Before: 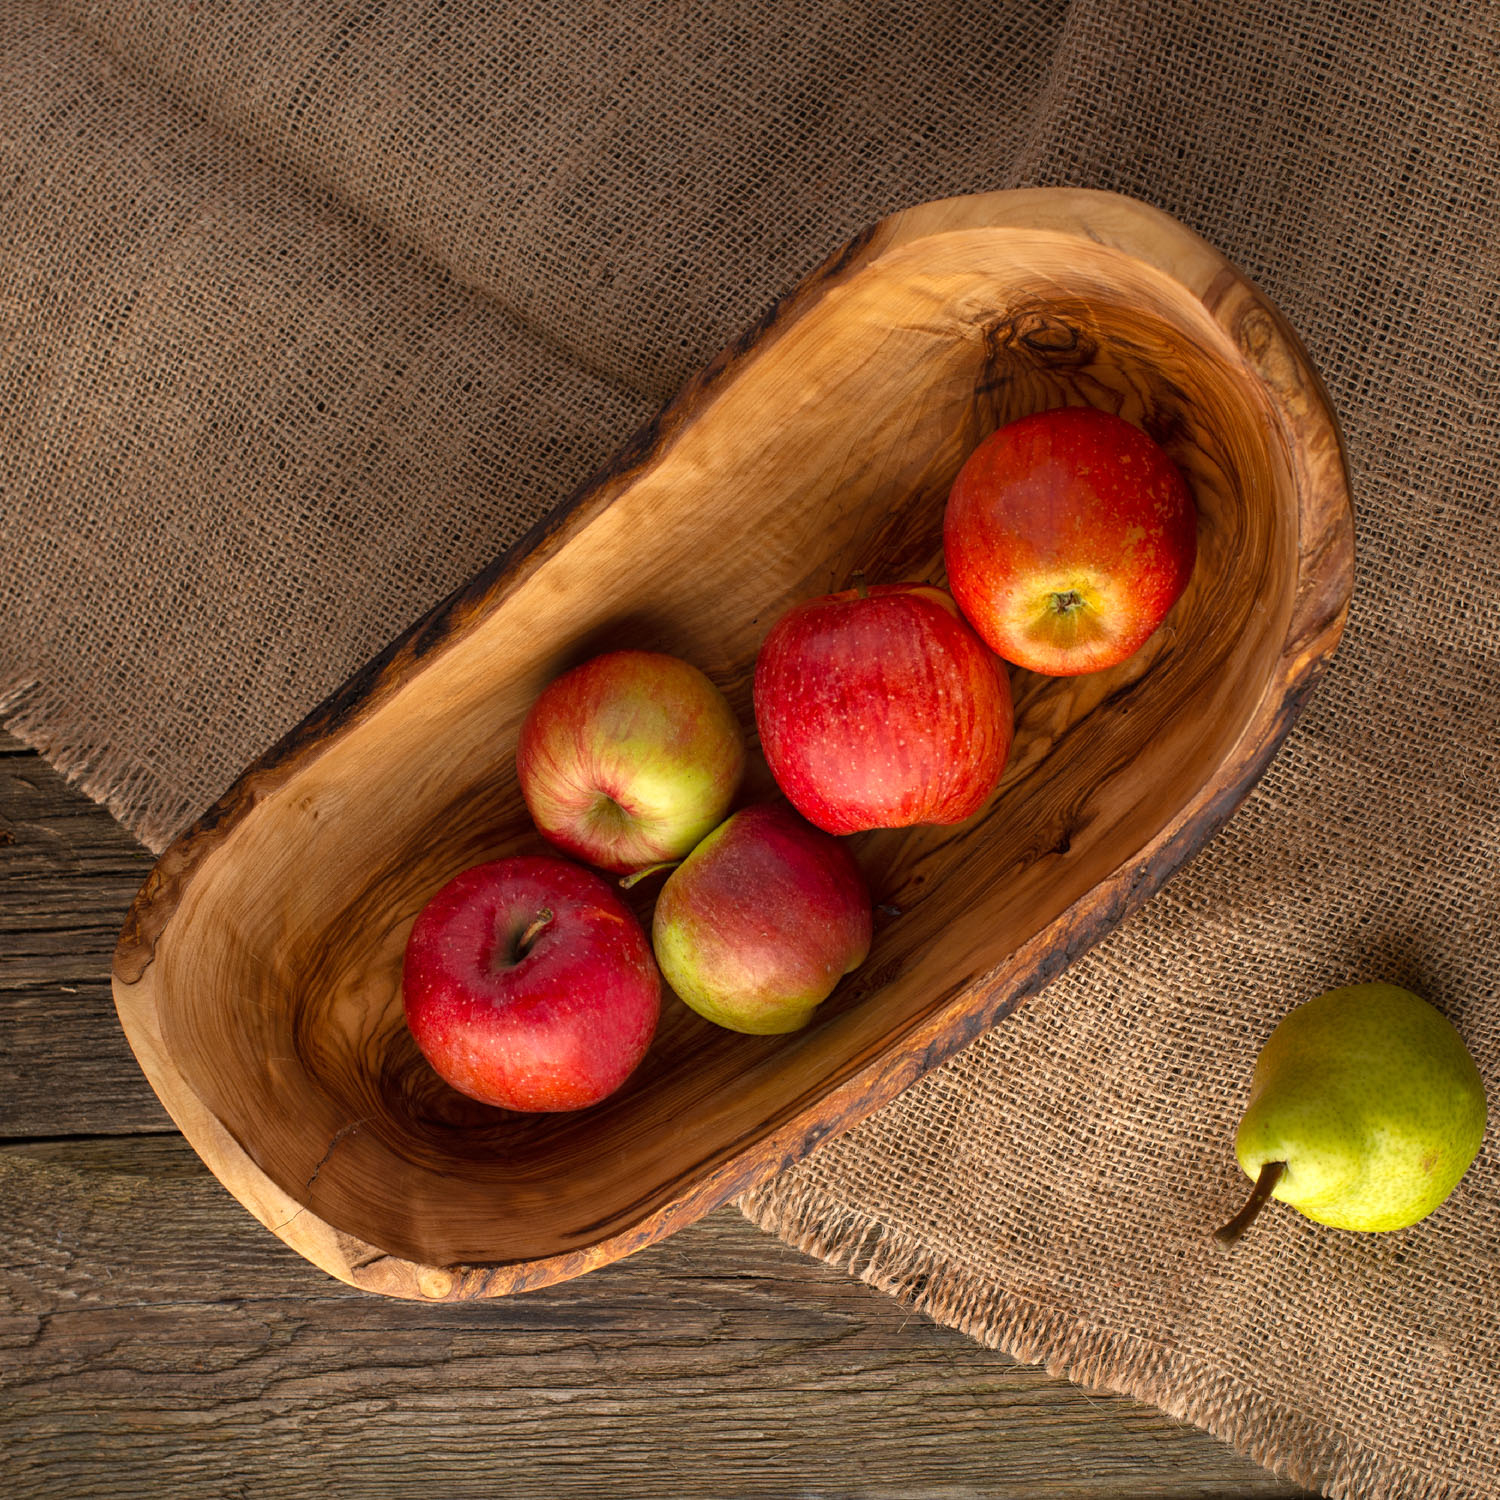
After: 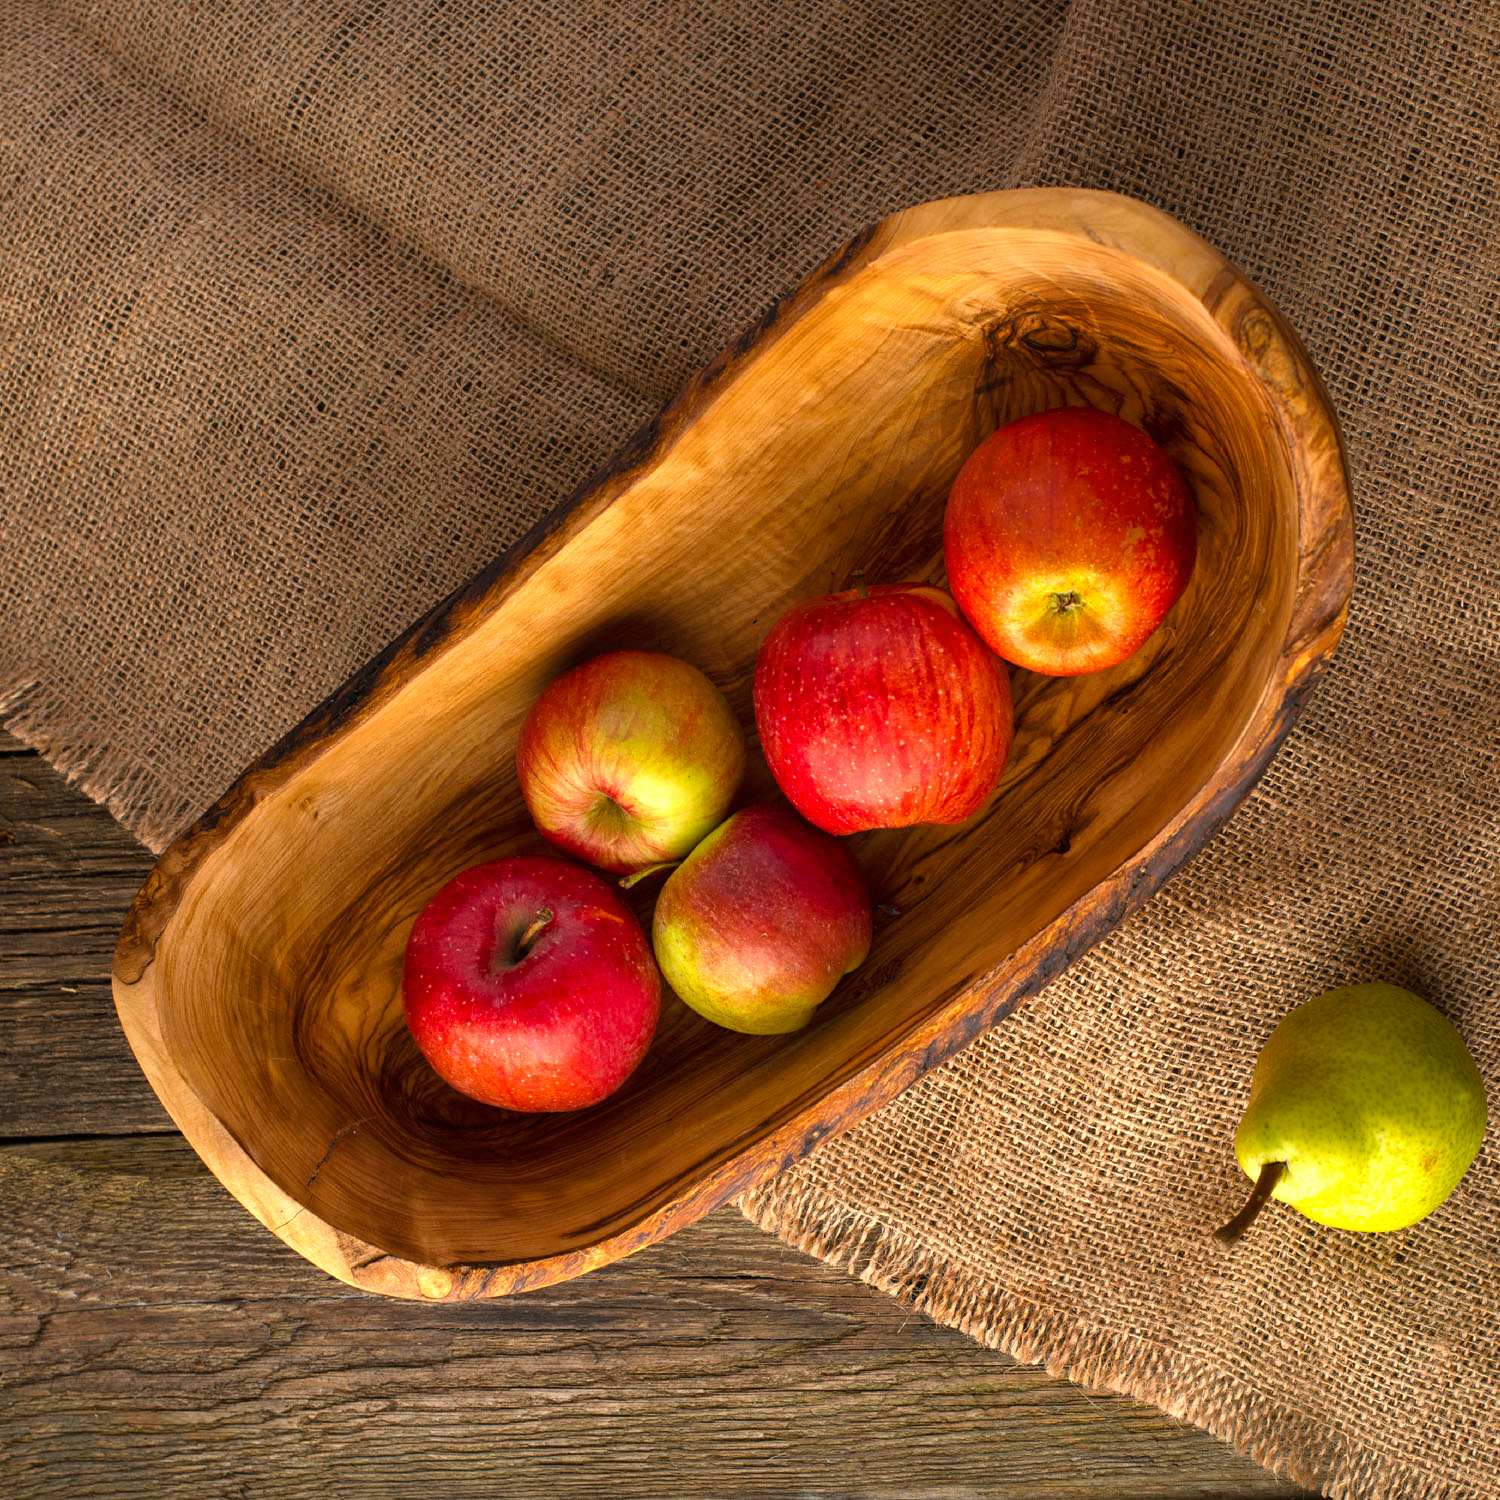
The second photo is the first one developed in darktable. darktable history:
color balance rgb: shadows lift › luminance -10.115%, shadows lift › chroma 0.879%, shadows lift › hue 115.17°, highlights gain › chroma 1.095%, highlights gain › hue 68.05°, perceptual saturation grading › global saturation 0.429%, perceptual saturation grading › mid-tones 11.571%, perceptual brilliance grading › global brilliance 10.698%, global vibrance 20%
